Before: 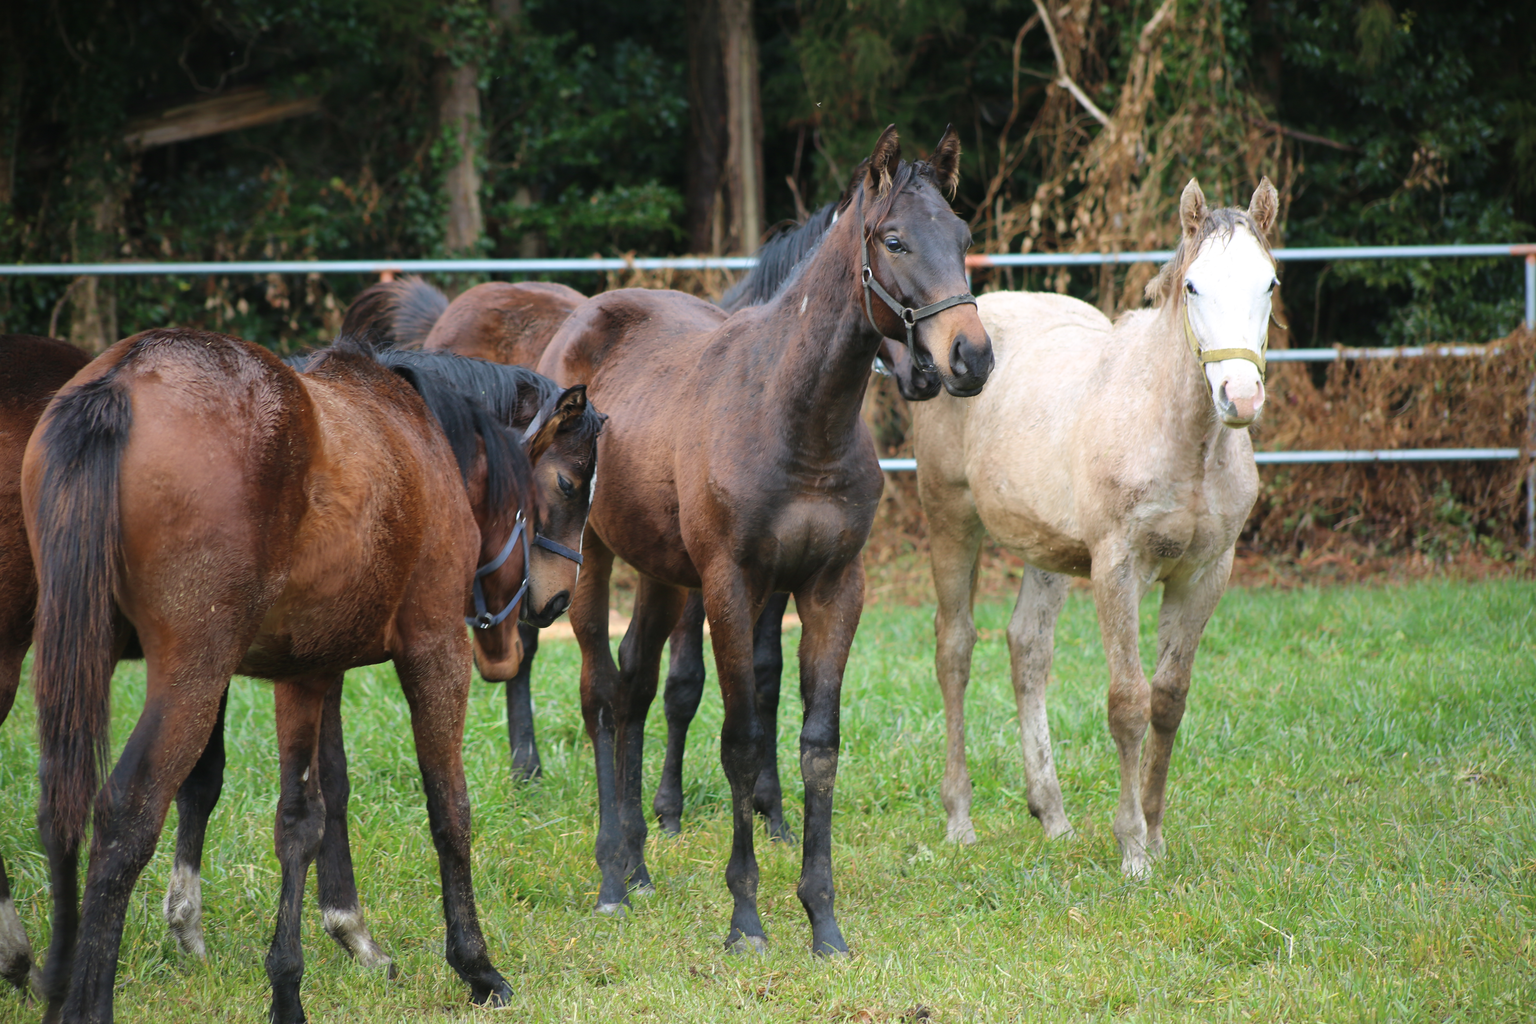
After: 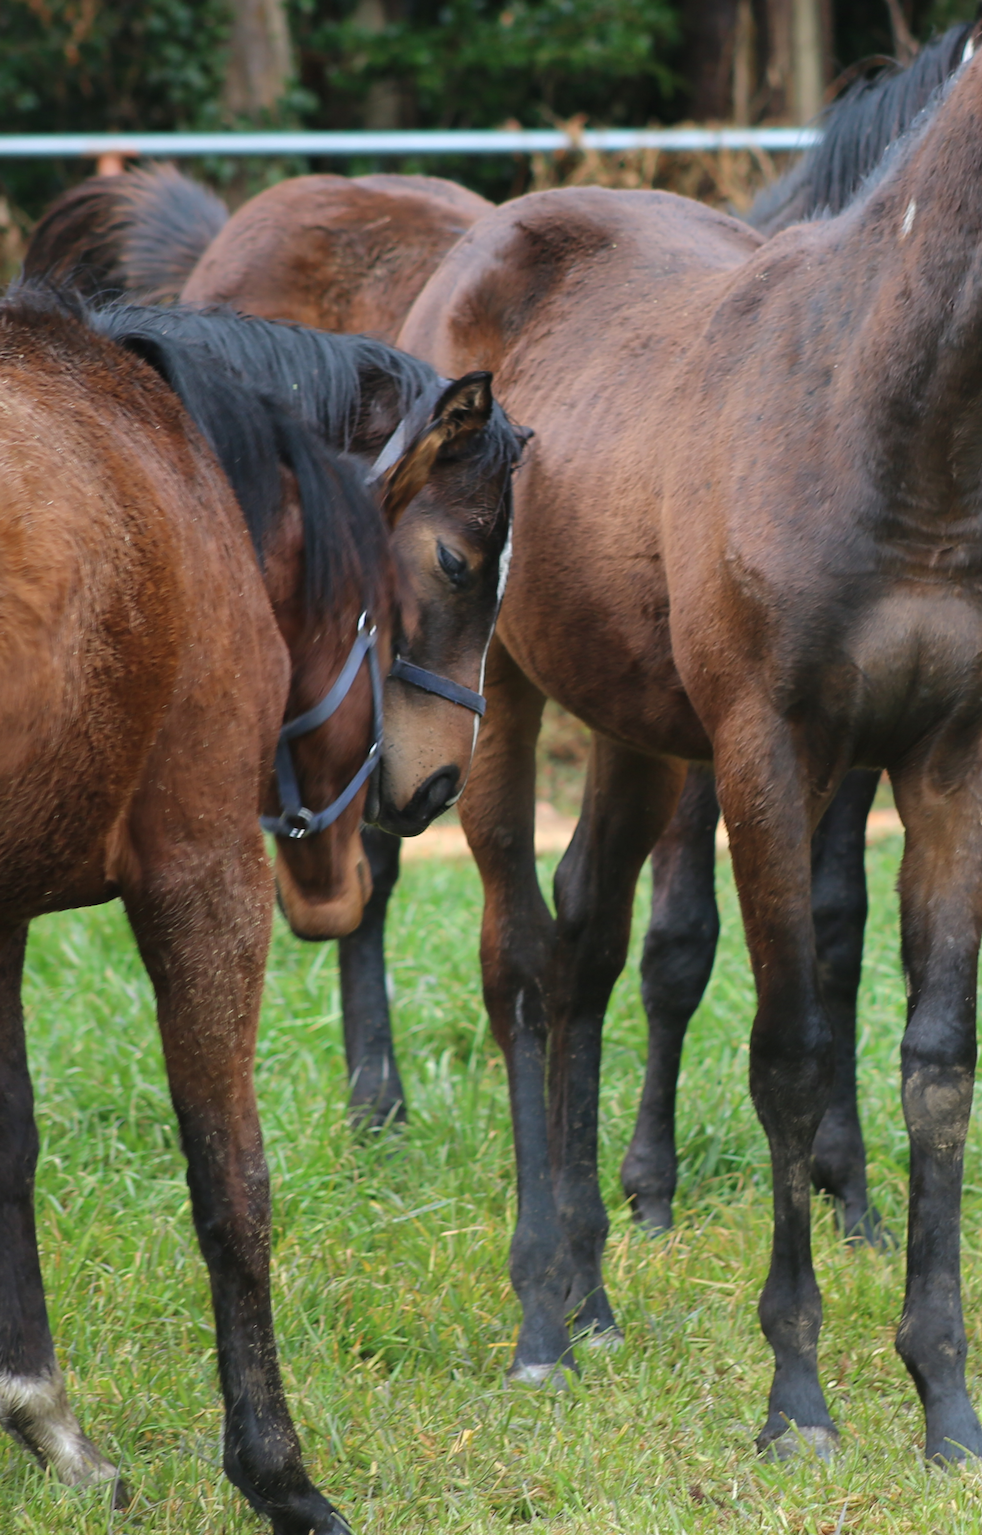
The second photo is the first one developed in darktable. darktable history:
crop and rotate: left 21.458%, top 18.622%, right 45.088%, bottom 2.976%
